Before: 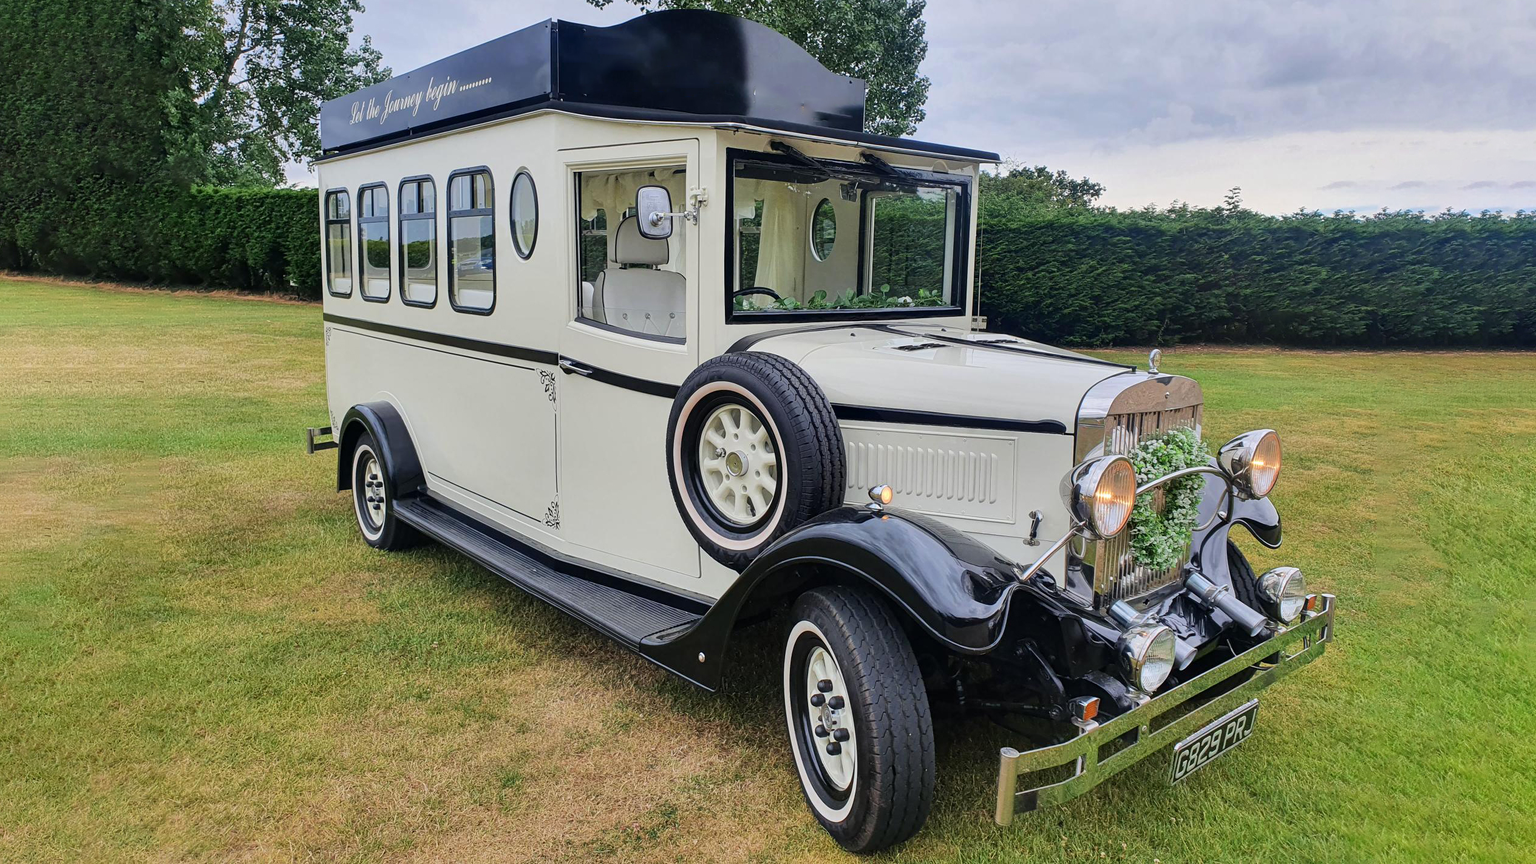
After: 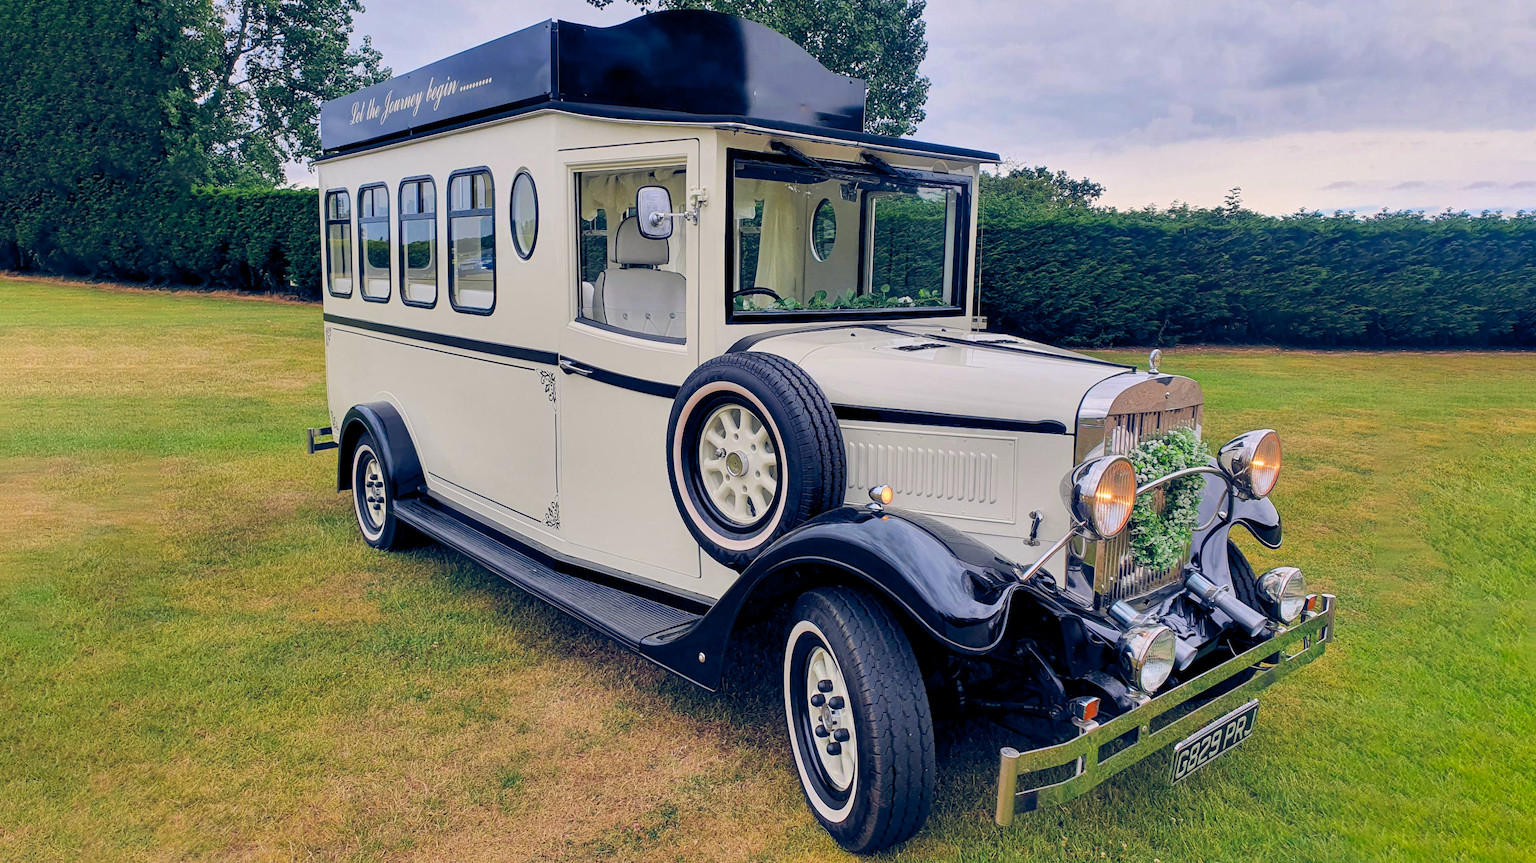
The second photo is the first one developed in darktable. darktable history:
color balance rgb: highlights gain › chroma 1.612%, highlights gain › hue 55.93°, global offset › luminance -0.289%, global offset › chroma 0.315%, global offset › hue 258.67°, perceptual saturation grading › global saturation 24.941%, global vibrance 9.566%
